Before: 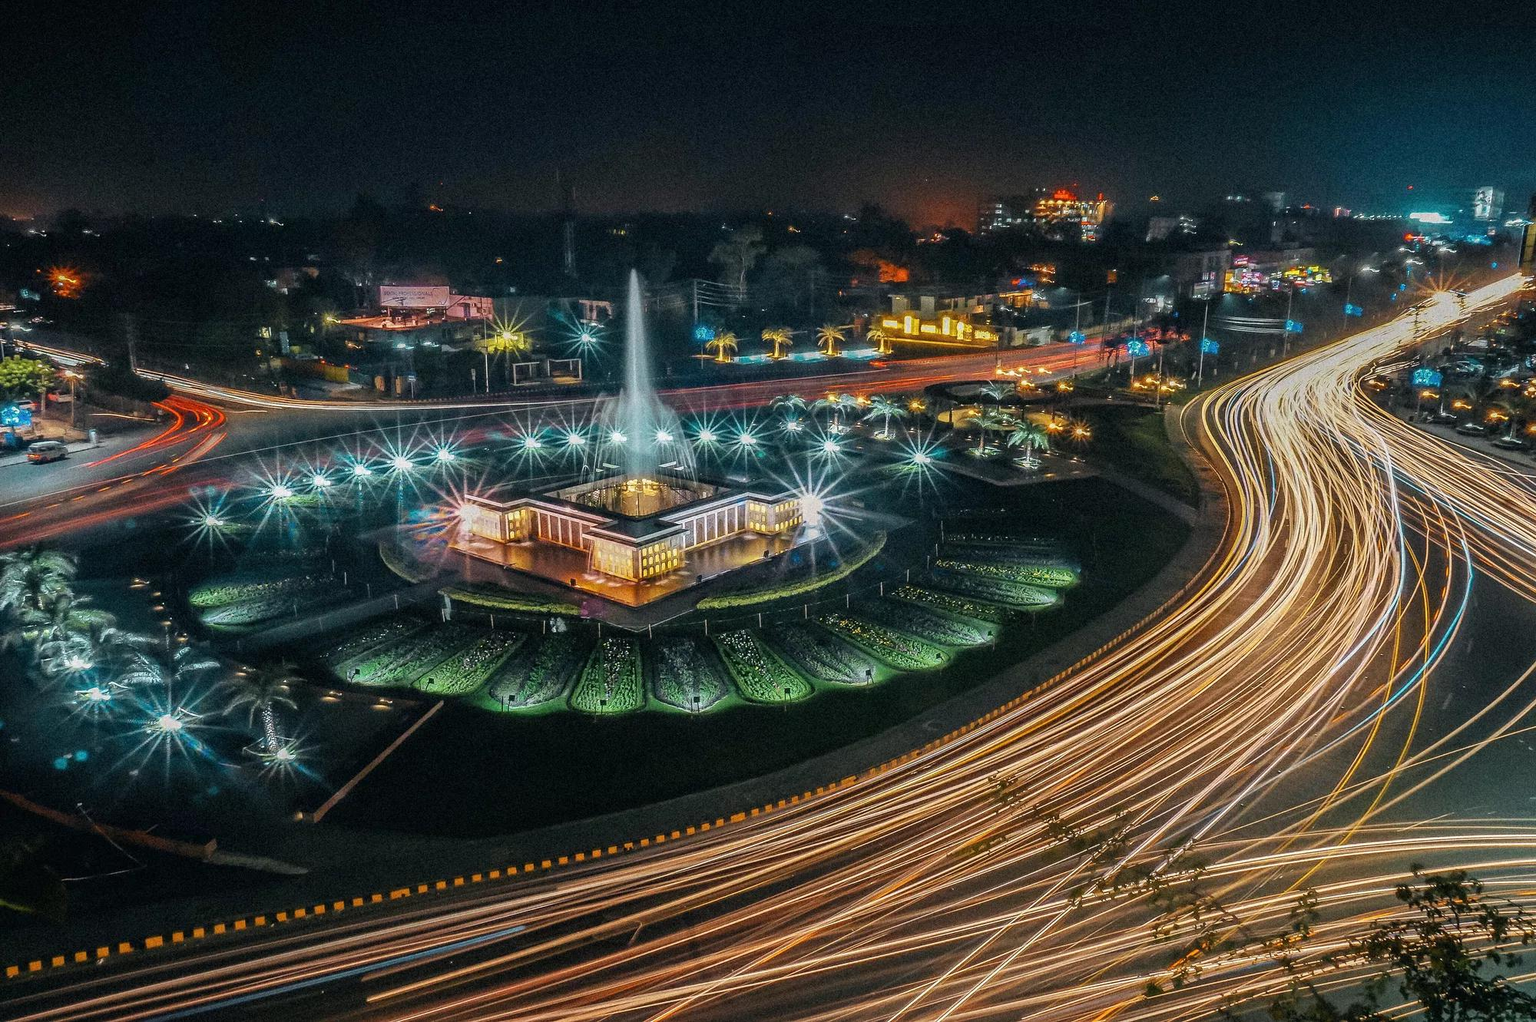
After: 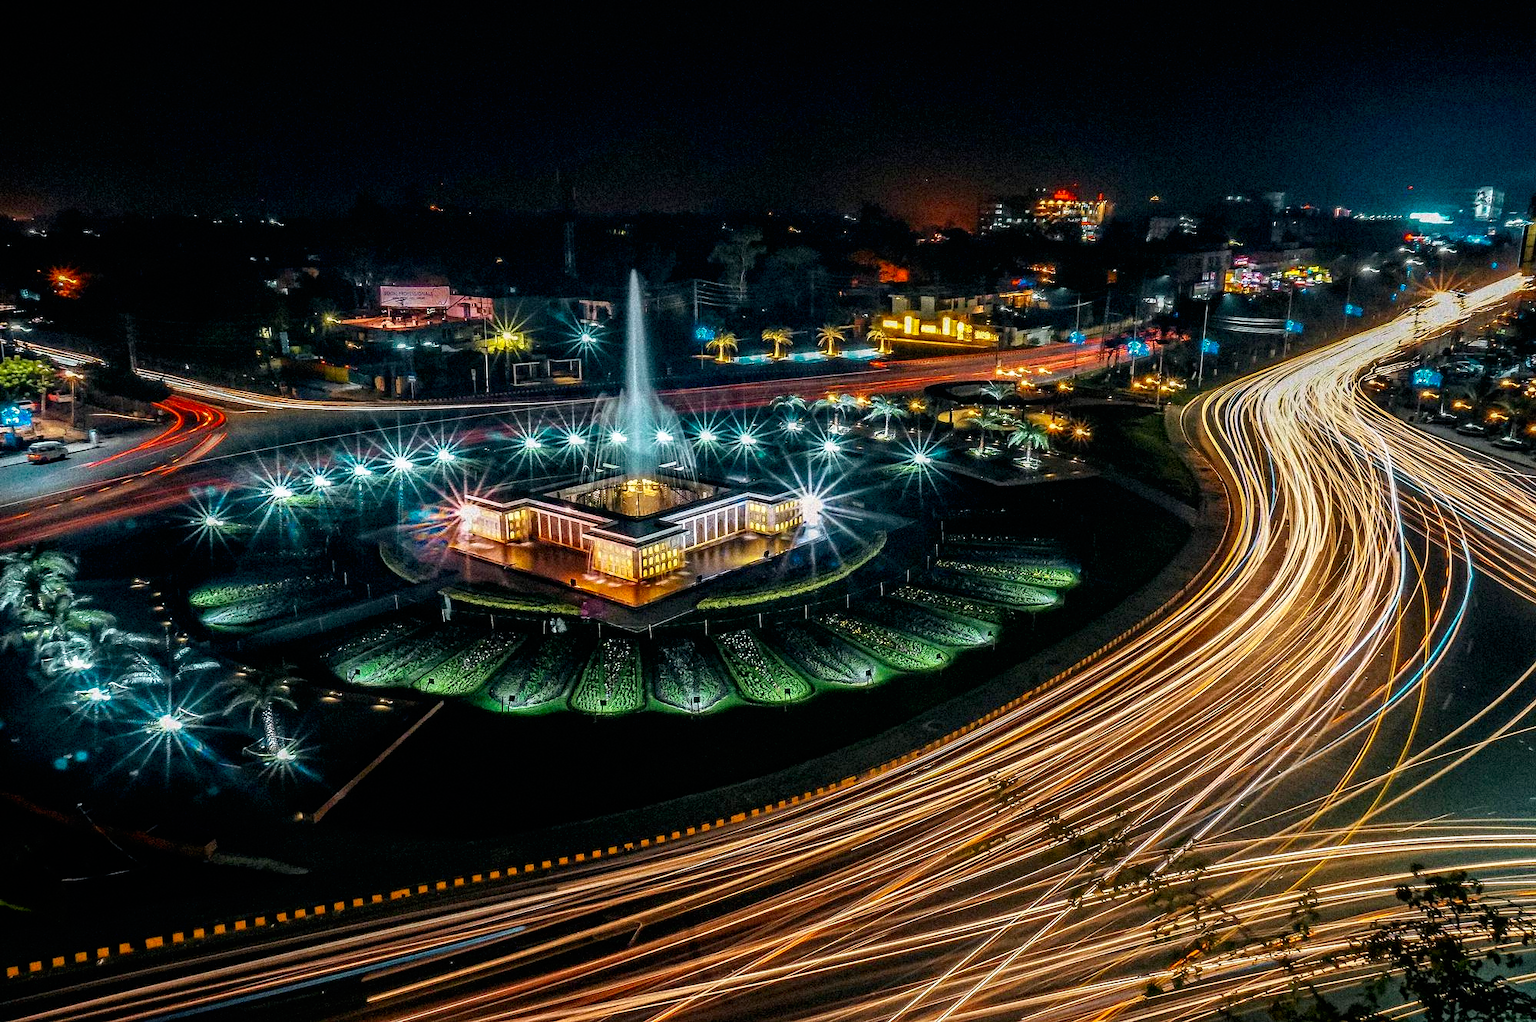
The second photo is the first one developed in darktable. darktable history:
haze removal: strength 0.29, distance 0.25, compatibility mode true, adaptive false
tone curve: curves: ch0 [(0, 0) (0.003, 0) (0.011, 0.001) (0.025, 0.003) (0.044, 0.004) (0.069, 0.007) (0.1, 0.01) (0.136, 0.033) (0.177, 0.082) (0.224, 0.141) (0.277, 0.208) (0.335, 0.282) (0.399, 0.363) (0.468, 0.451) (0.543, 0.545) (0.623, 0.647) (0.709, 0.756) (0.801, 0.87) (0.898, 0.972) (1, 1)], preserve colors none
